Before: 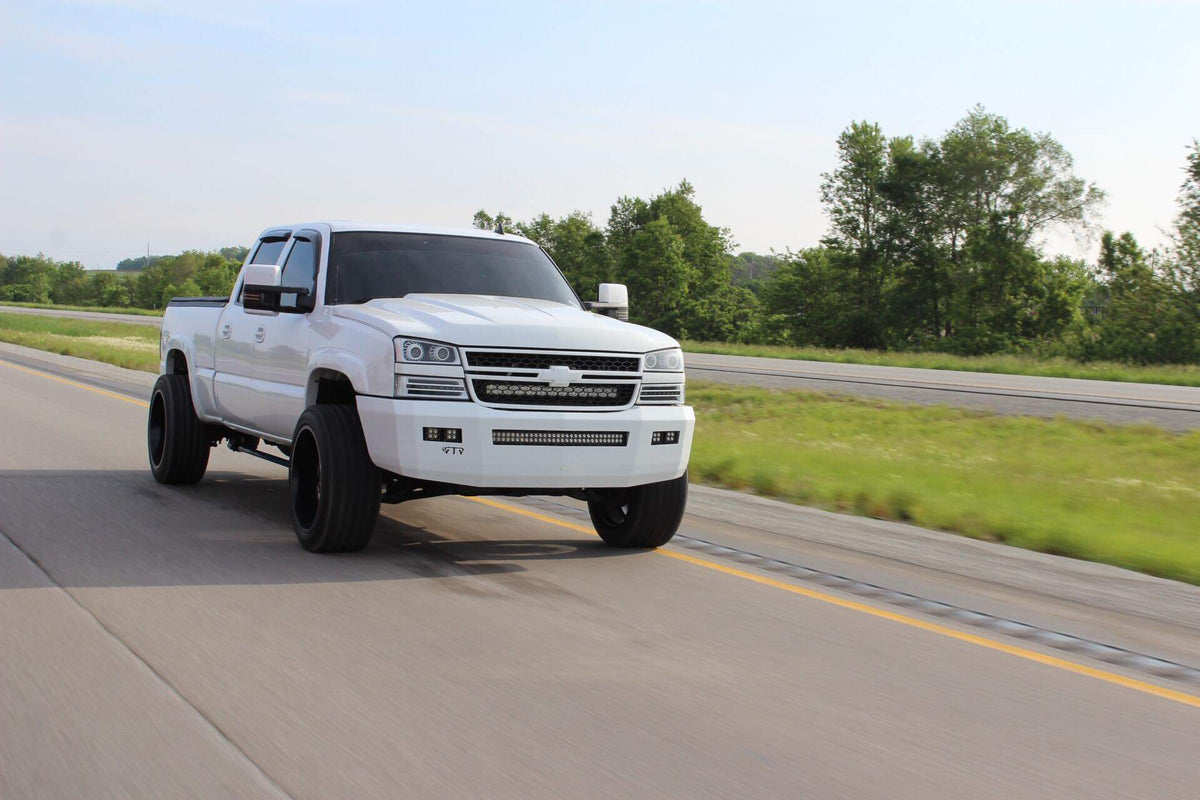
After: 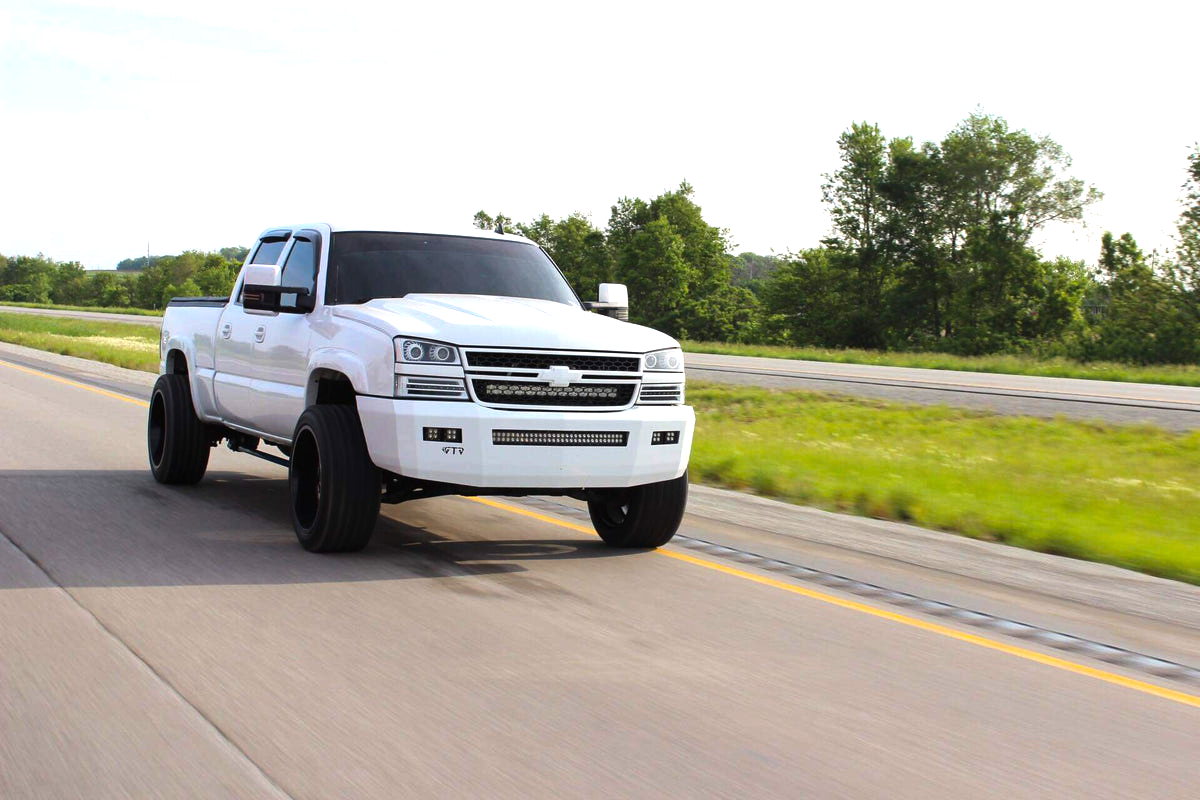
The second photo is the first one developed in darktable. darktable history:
color balance rgb: perceptual saturation grading › global saturation 0.109%, perceptual brilliance grading › global brilliance -4.849%, perceptual brilliance grading › highlights 24.764%, perceptual brilliance grading › mid-tones 6.847%, perceptual brilliance grading › shadows -5.053%, global vibrance 30.175%
